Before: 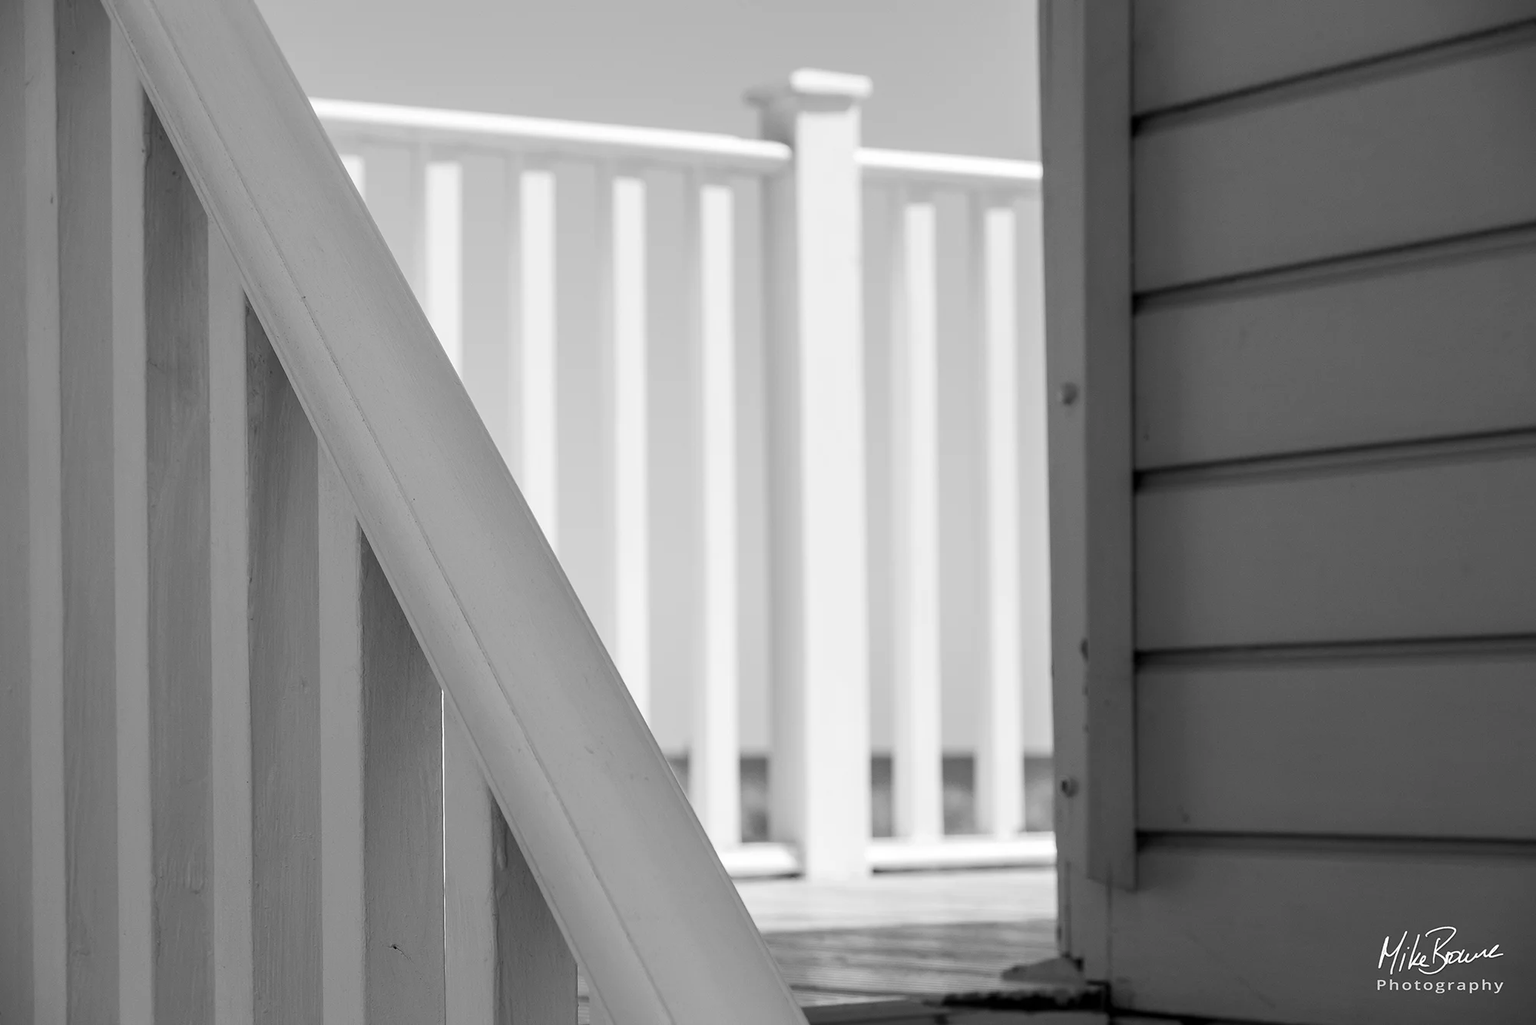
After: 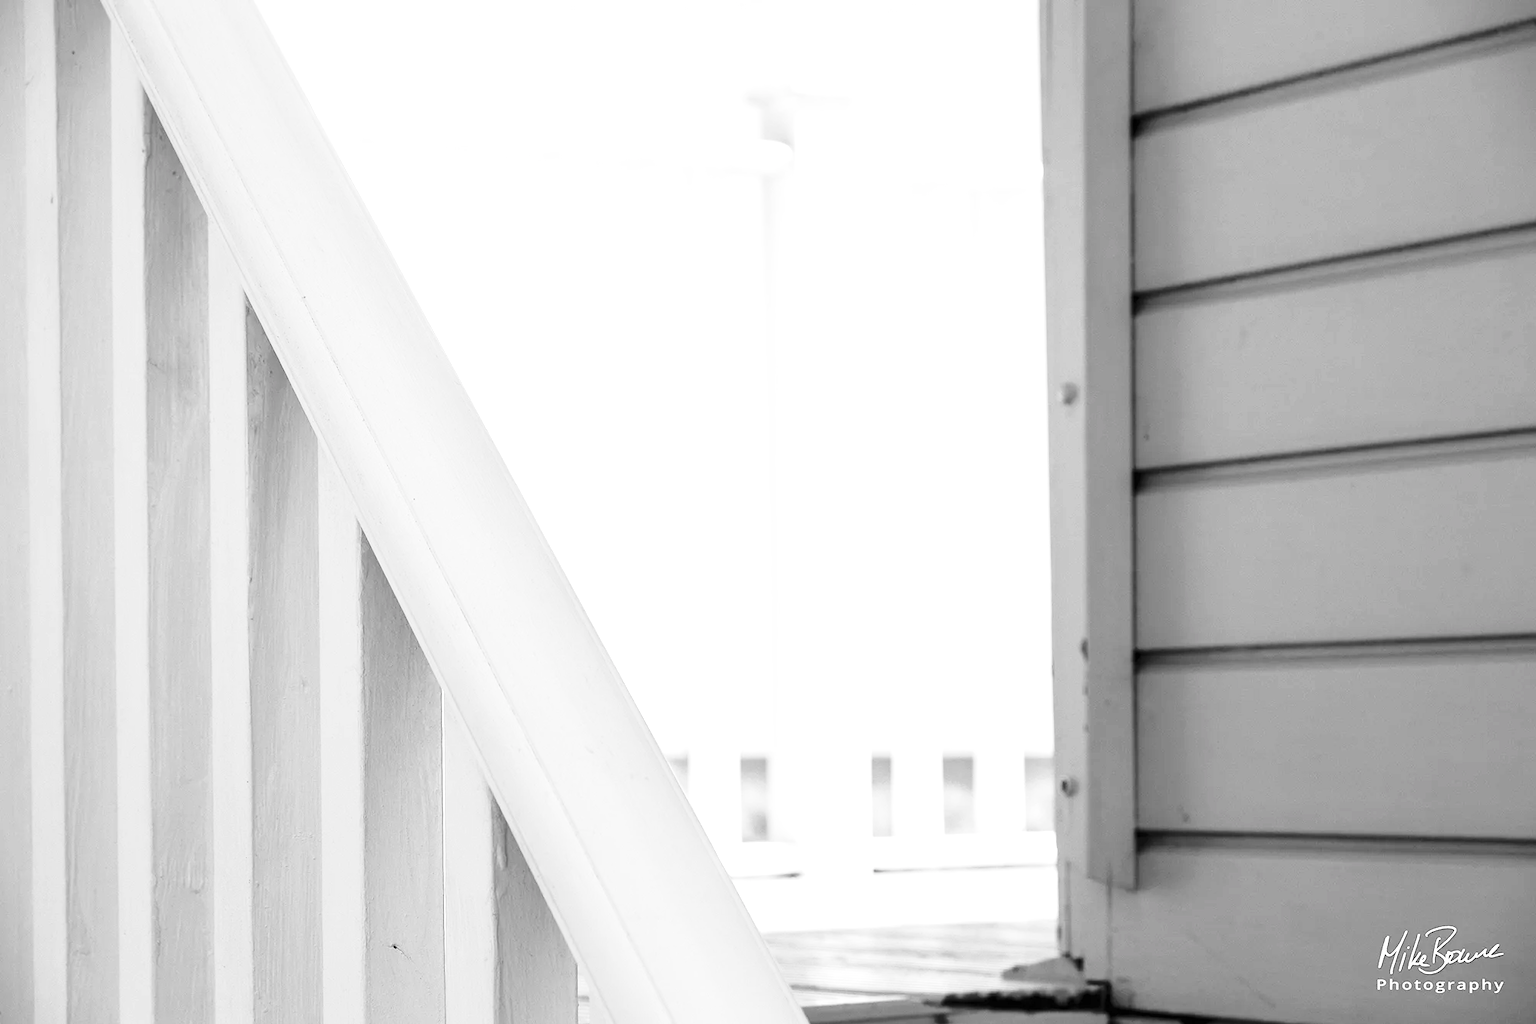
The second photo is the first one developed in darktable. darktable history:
base curve: curves: ch0 [(0, 0) (0.028, 0.03) (0.121, 0.232) (0.46, 0.748) (0.859, 0.968) (1, 1)], preserve colors none
exposure: black level correction 0, exposure 1.105 EV, compensate highlight preservation false
